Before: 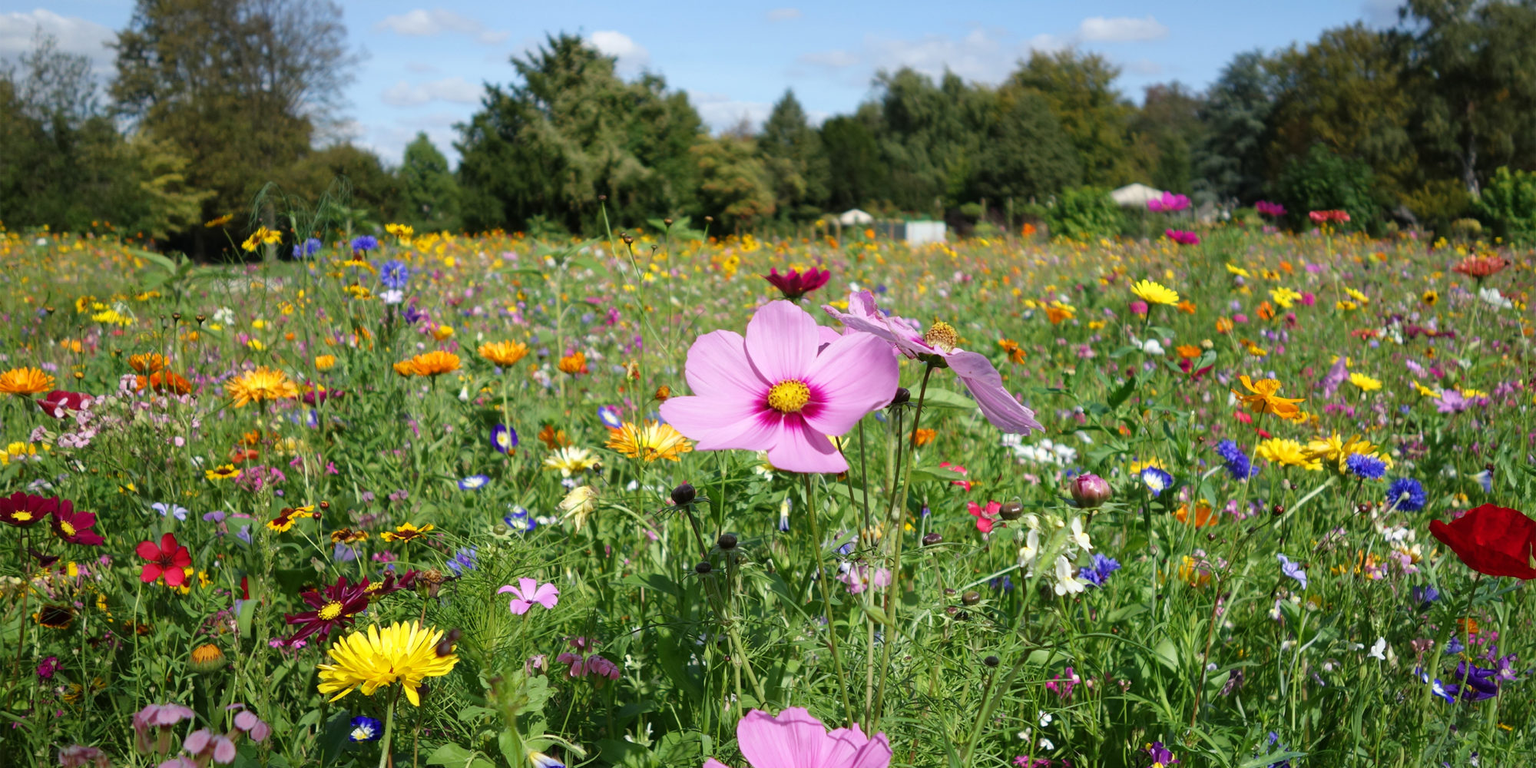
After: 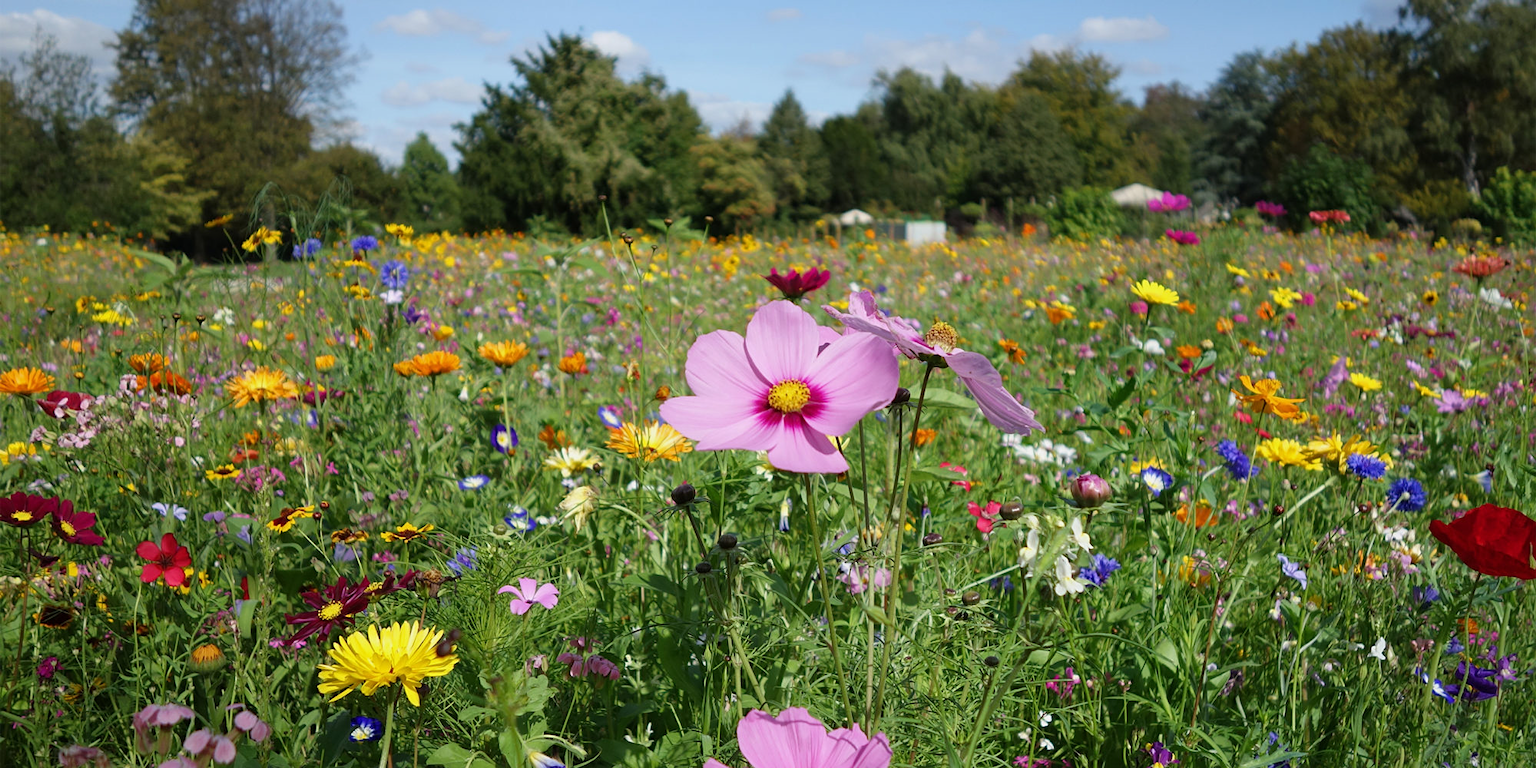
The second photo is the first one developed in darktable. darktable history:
sharpen: amount 0.208
exposure: exposure -0.176 EV, compensate highlight preservation false
